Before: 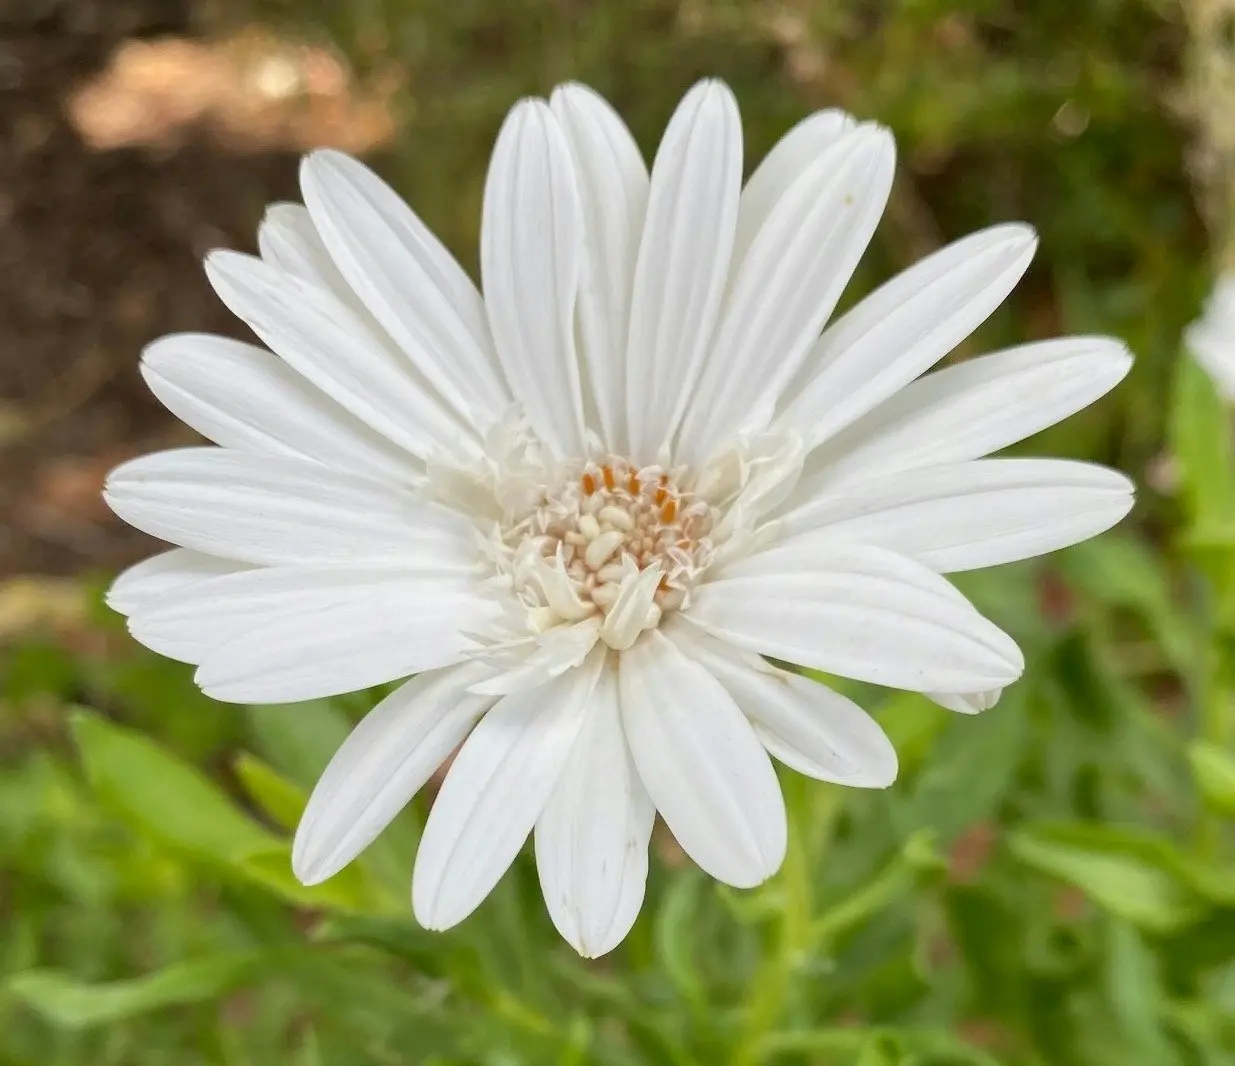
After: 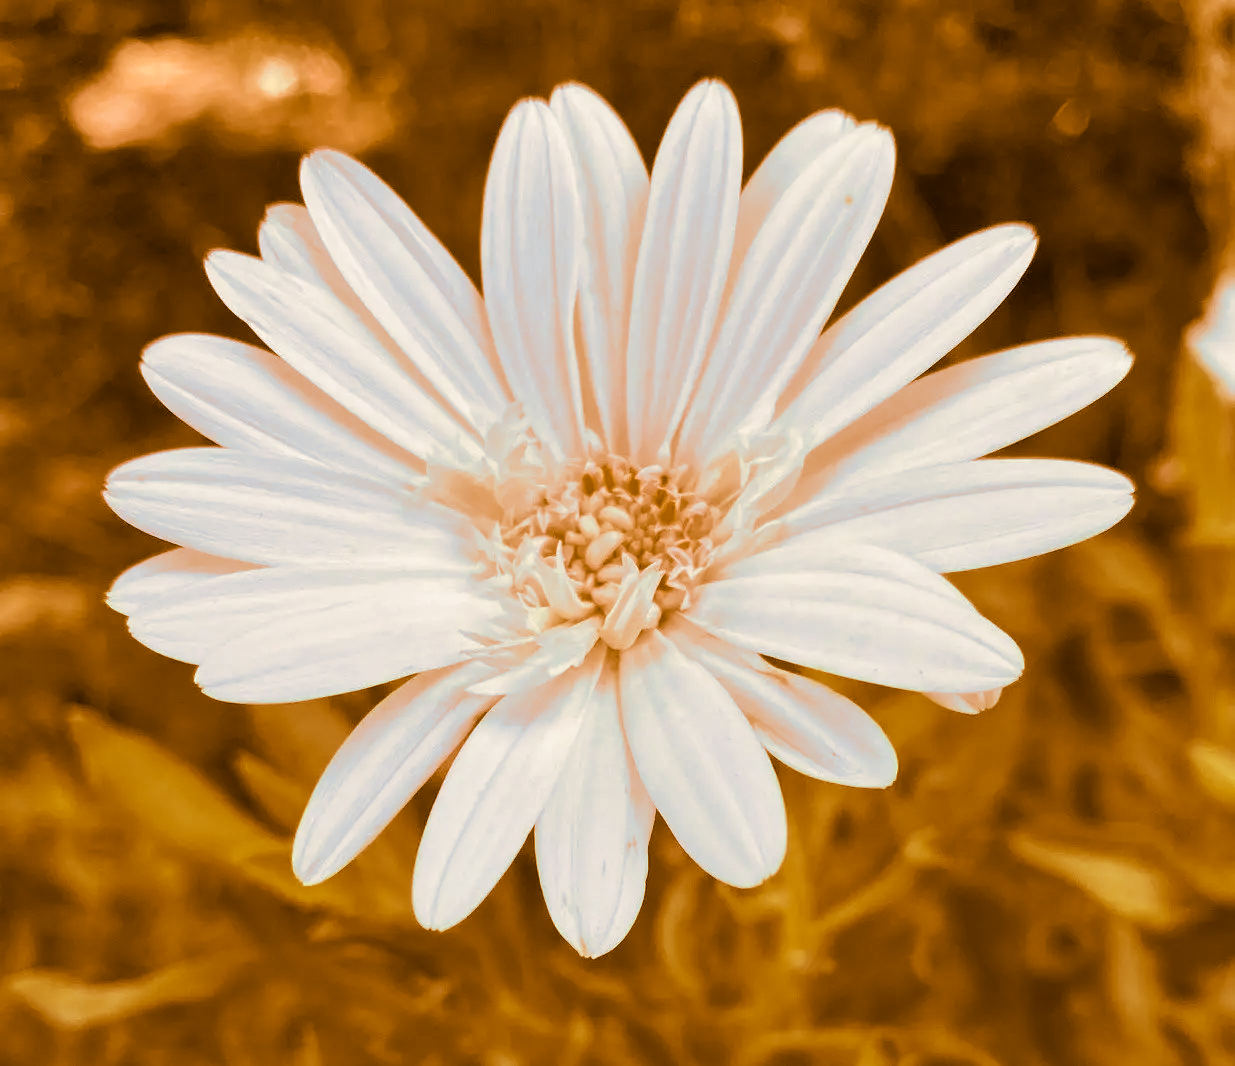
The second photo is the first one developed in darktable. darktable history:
split-toning: shadows › hue 26°, shadows › saturation 0.92, highlights › hue 40°, highlights › saturation 0.92, balance -63, compress 0%
shadows and highlights: shadows 75, highlights -25, soften with gaussian
tone curve: curves: ch0 [(0, 0) (0.003, 0.003) (0.011, 0.011) (0.025, 0.024) (0.044, 0.043) (0.069, 0.068) (0.1, 0.097) (0.136, 0.132) (0.177, 0.173) (0.224, 0.219) (0.277, 0.27) (0.335, 0.327) (0.399, 0.389) (0.468, 0.457) (0.543, 0.549) (0.623, 0.628) (0.709, 0.713) (0.801, 0.803) (0.898, 0.899) (1, 1)], preserve colors none
